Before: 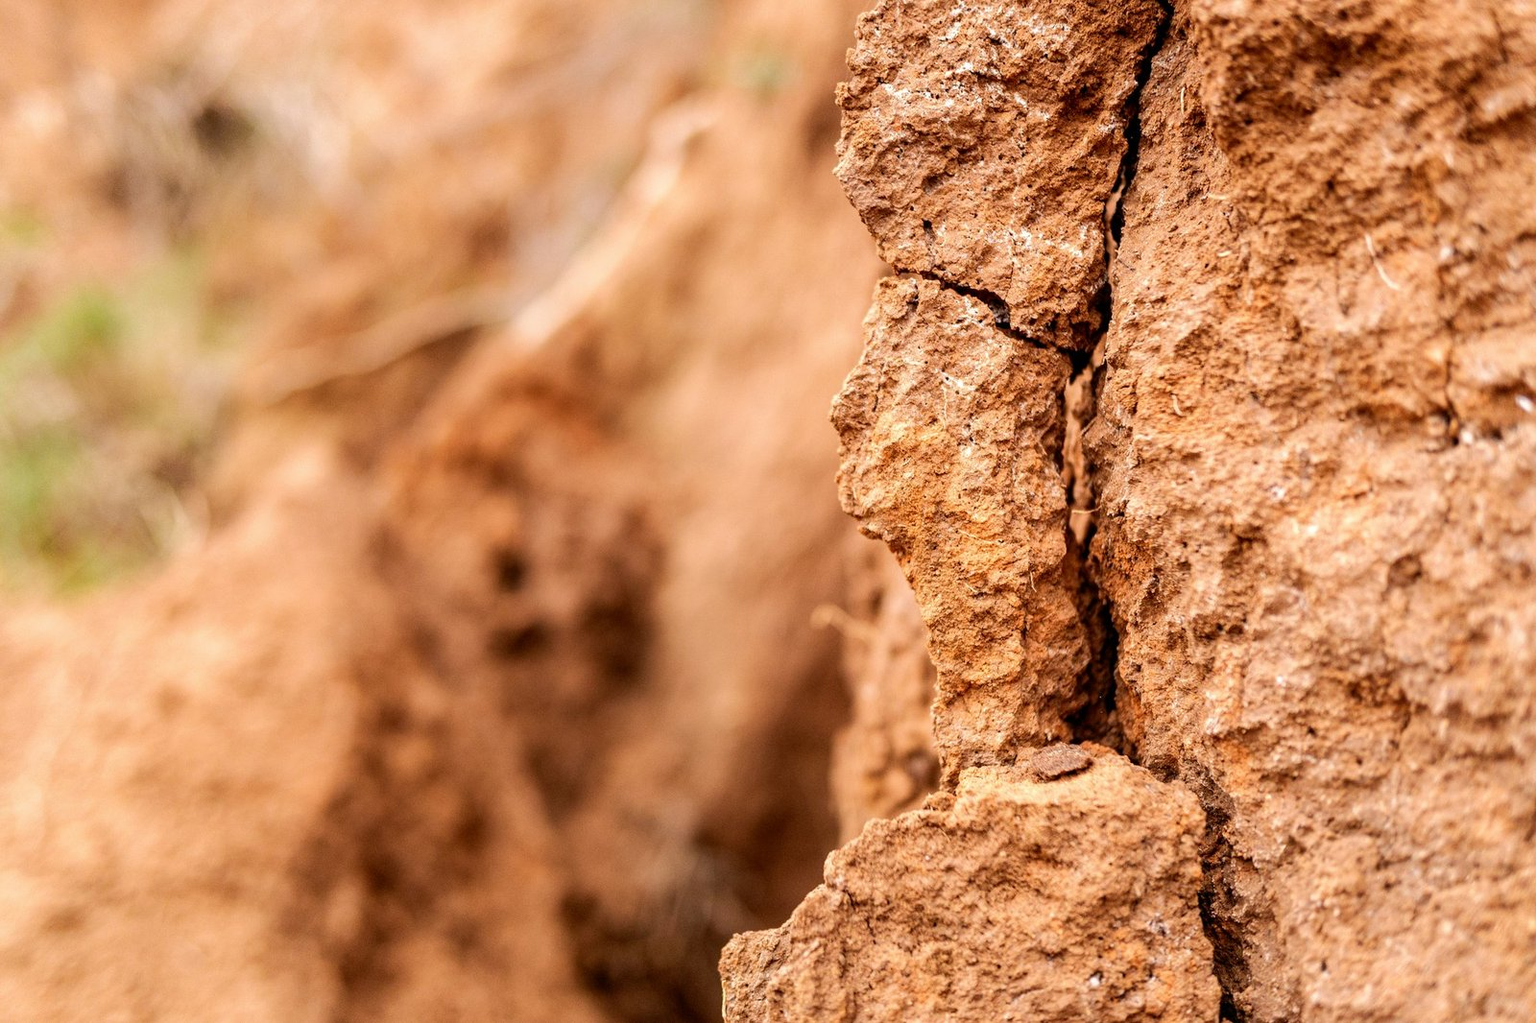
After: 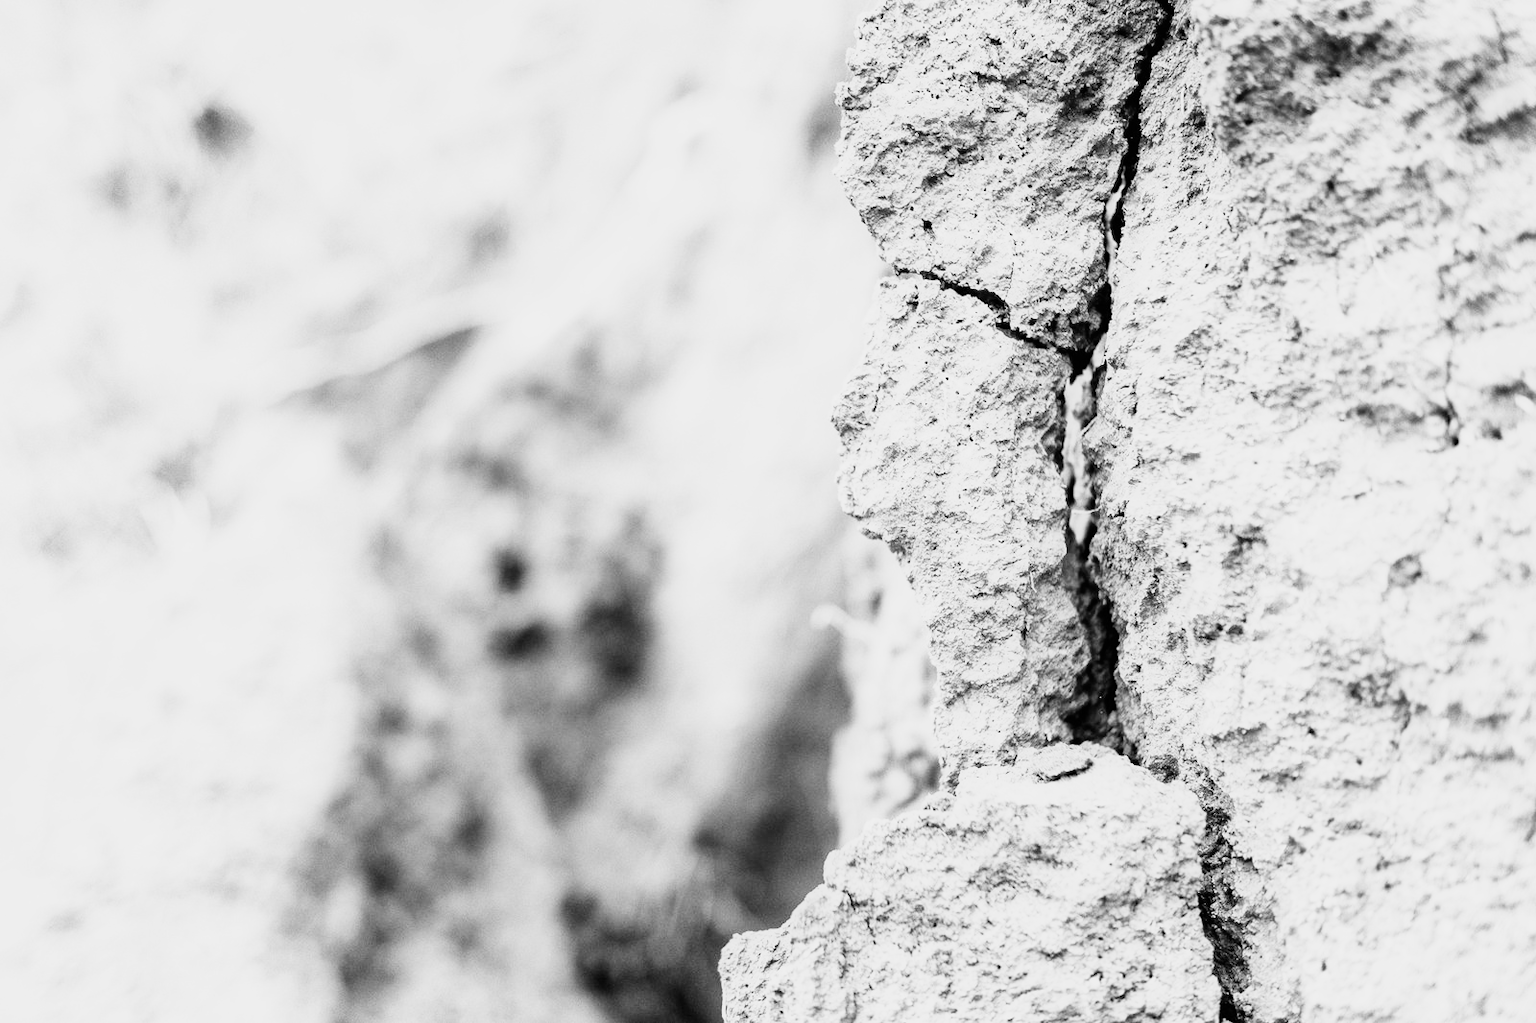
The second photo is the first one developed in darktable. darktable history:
monochrome: a -92.57, b 58.91
exposure: exposure 0.6 EV, compensate highlight preservation false
base curve: curves: ch0 [(0, 0) (0.007, 0.004) (0.027, 0.03) (0.046, 0.07) (0.207, 0.54) (0.442, 0.872) (0.673, 0.972) (1, 1)], preserve colors none
